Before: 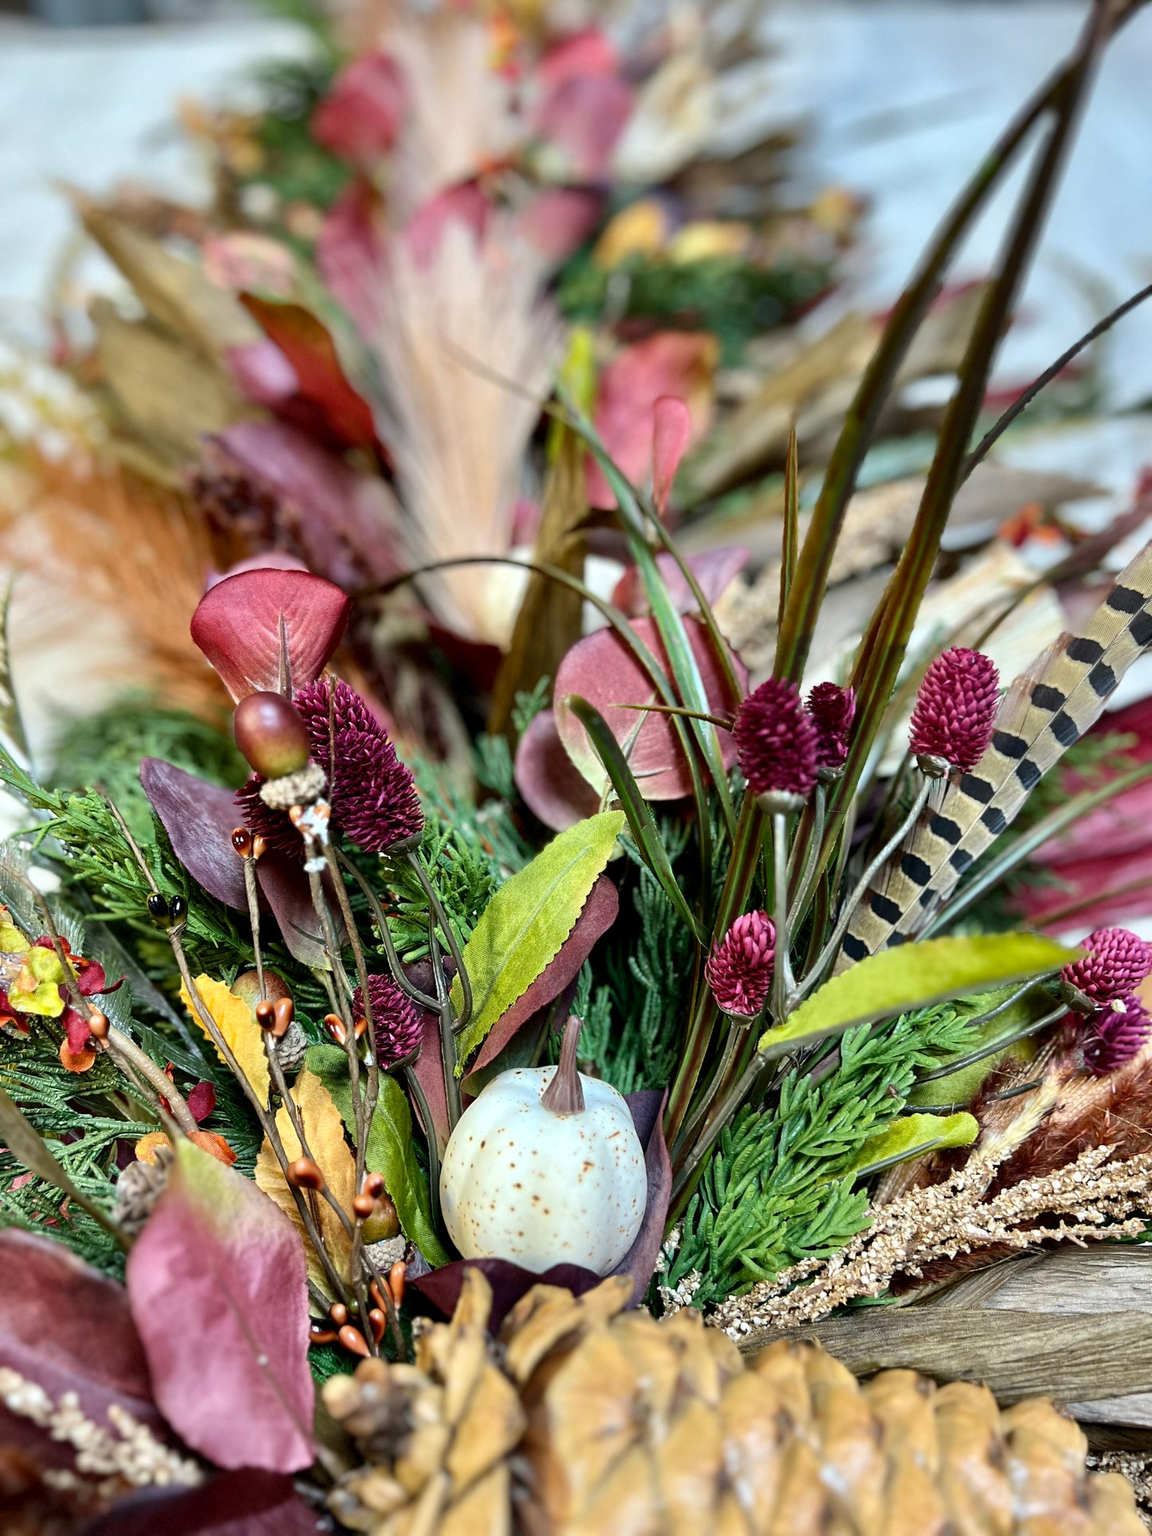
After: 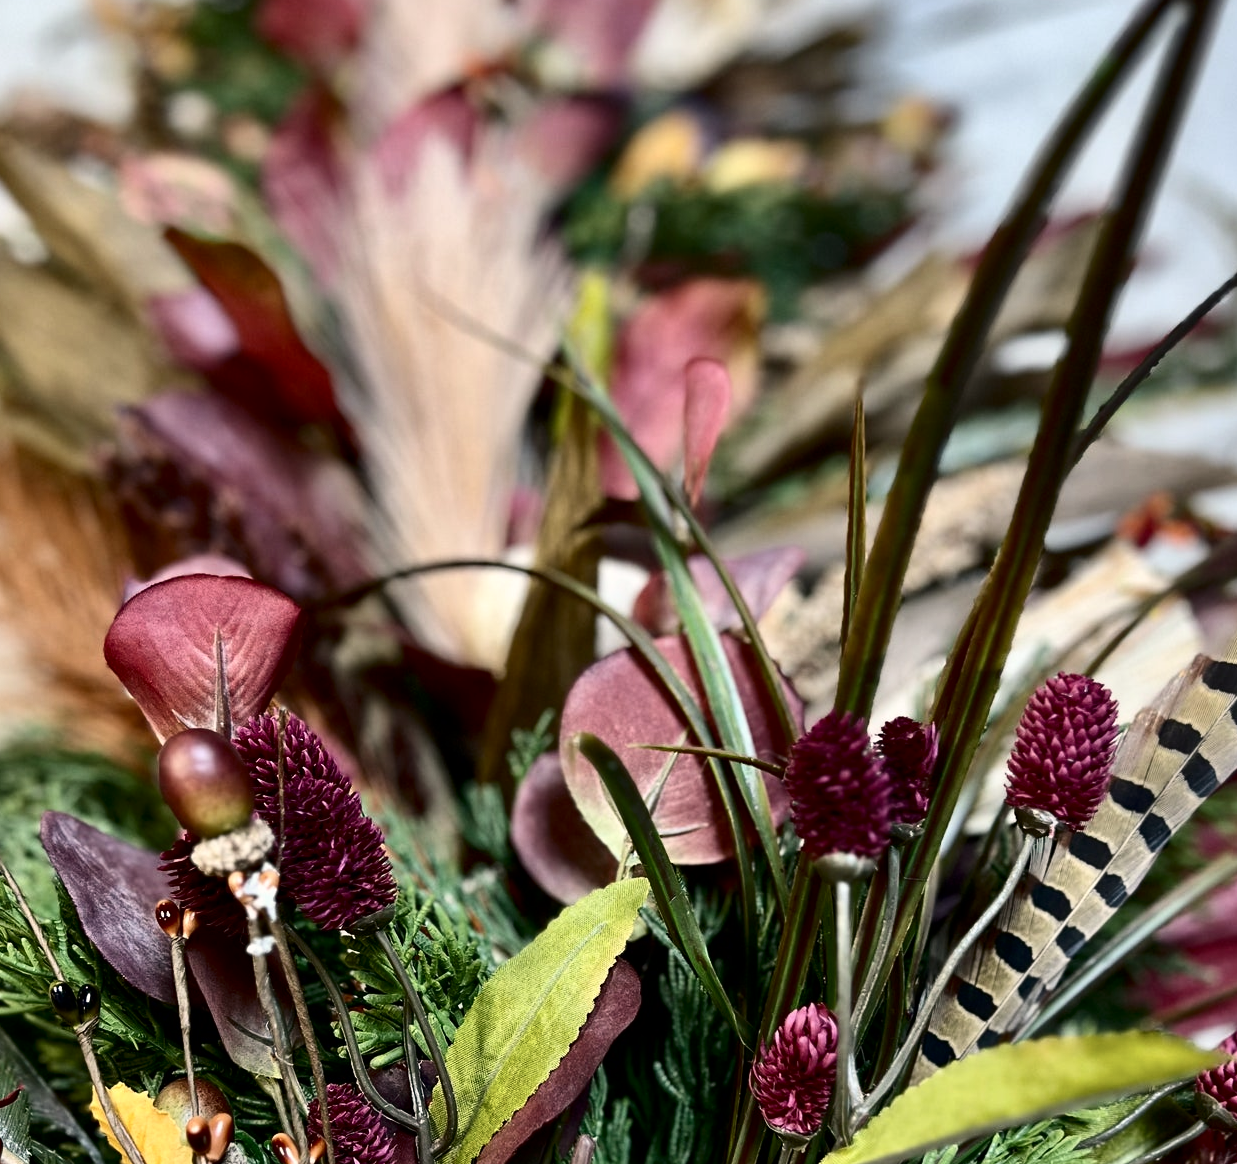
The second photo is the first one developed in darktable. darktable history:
color correction: highlights a* 5.59, highlights b* 5.24, saturation 0.68
contrast brightness saturation: contrast 0.19, brightness -0.11, saturation 0.21
crop and rotate: left 9.345%, top 7.22%, right 4.982%, bottom 32.331%
